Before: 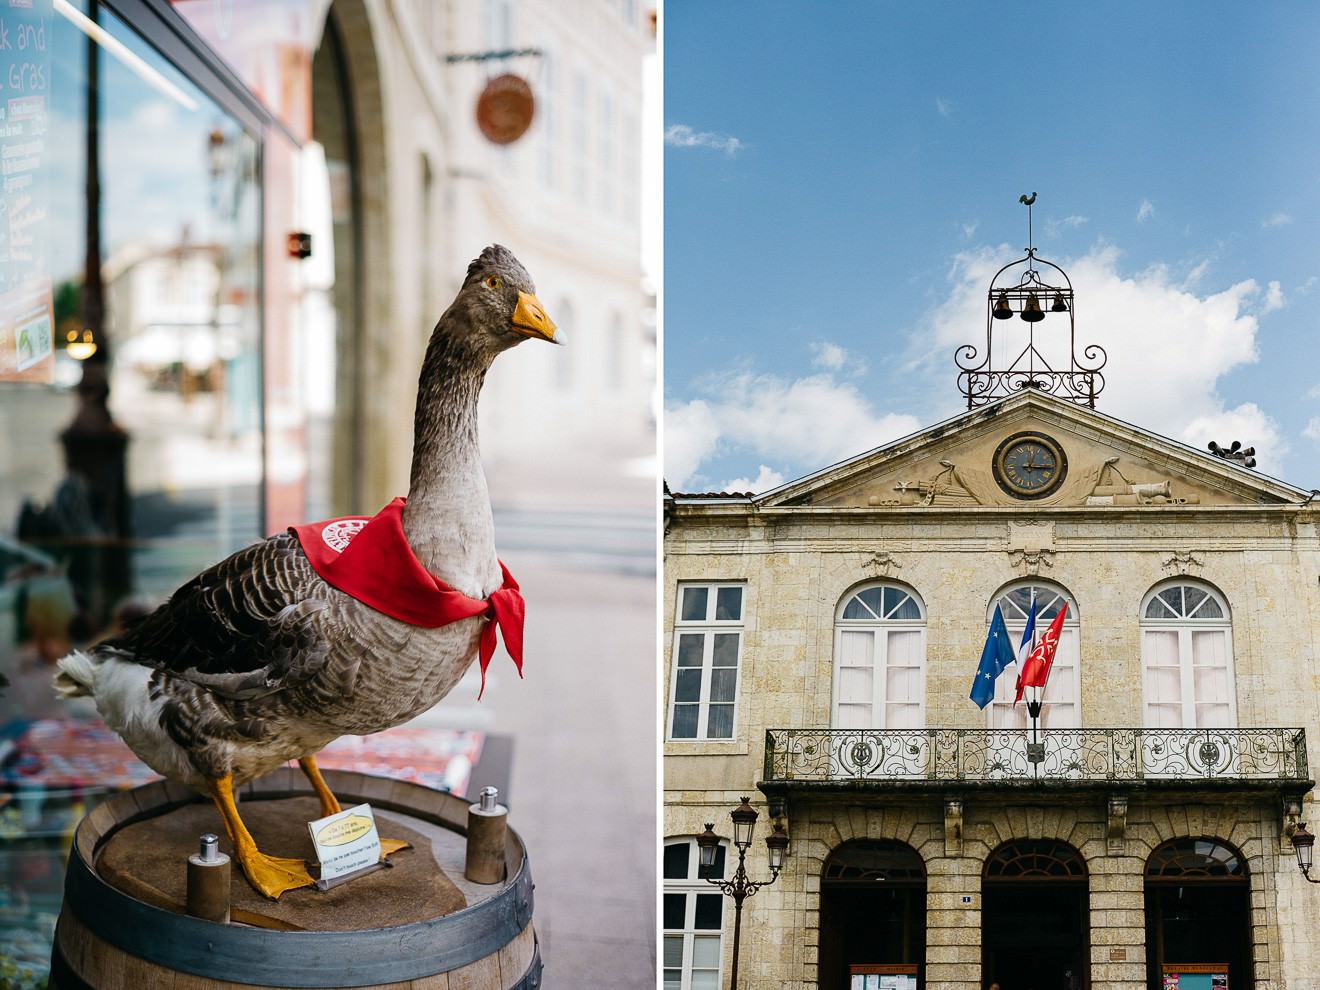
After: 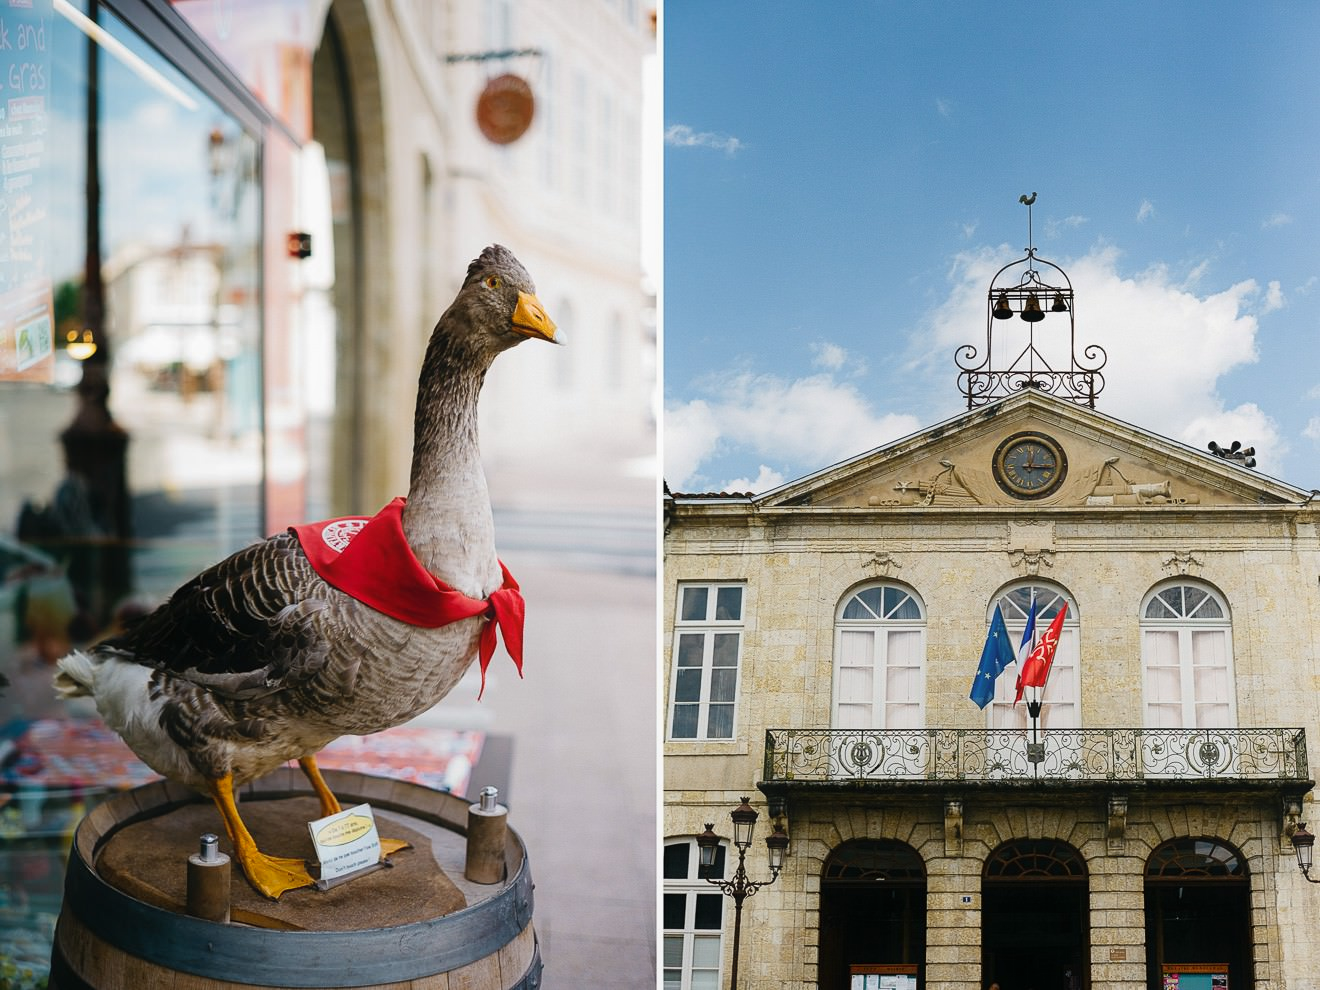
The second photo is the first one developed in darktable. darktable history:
contrast equalizer: octaves 7, y [[0.511, 0.558, 0.631, 0.632, 0.559, 0.512], [0.5 ×6], [0.507, 0.559, 0.627, 0.644, 0.647, 0.647], [0 ×6], [0 ×6]], mix -0.306
